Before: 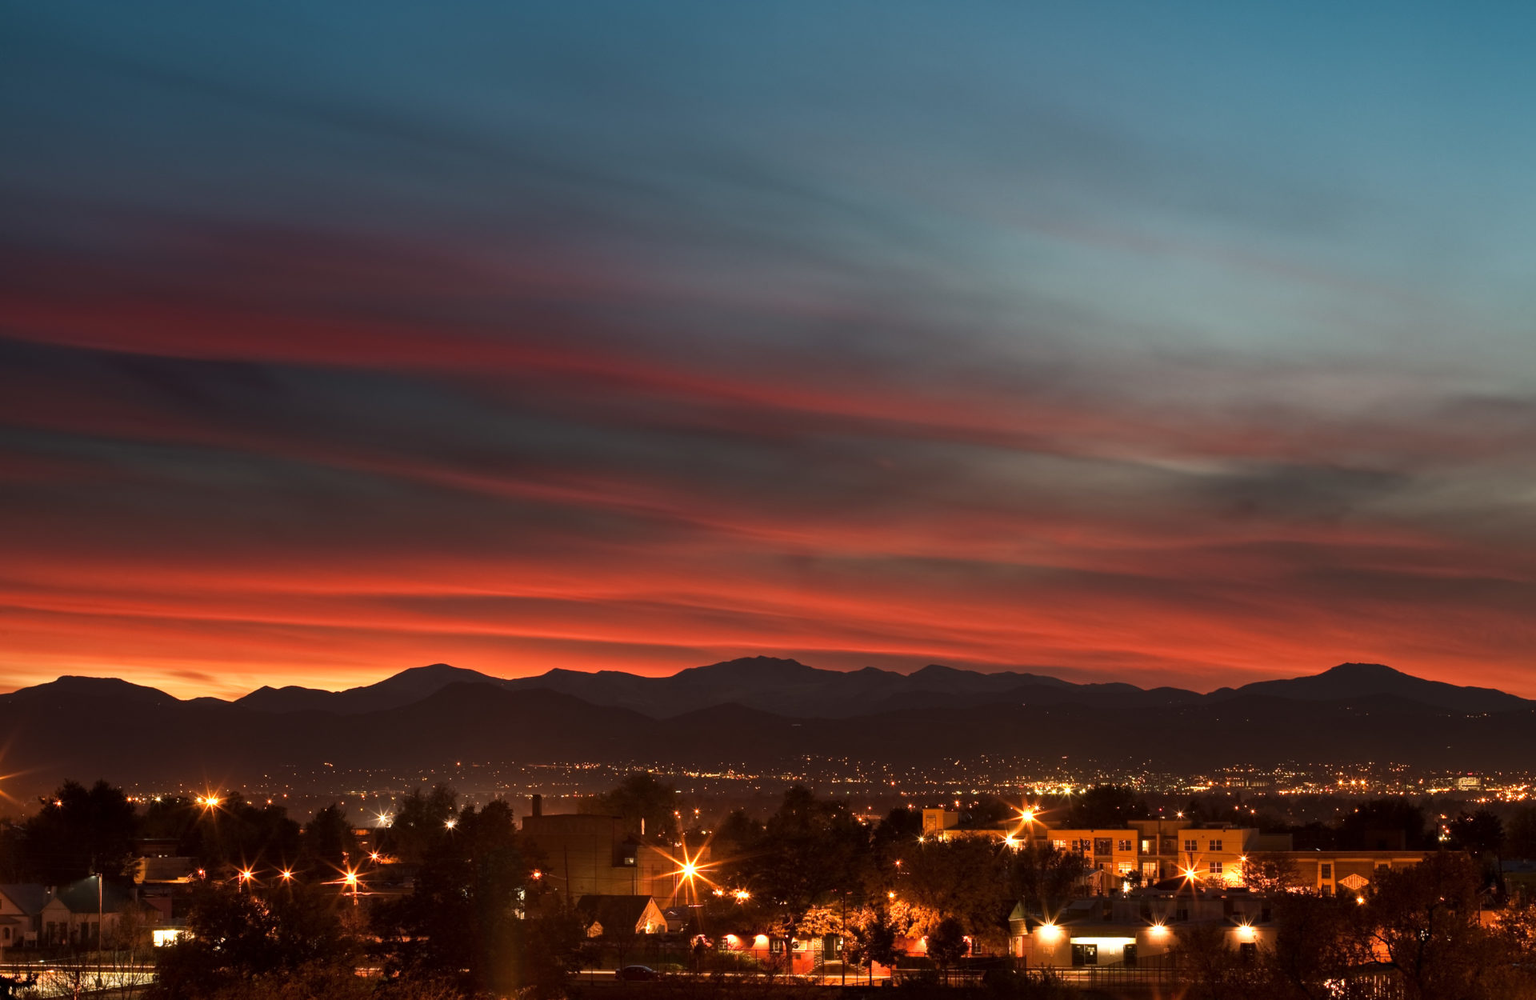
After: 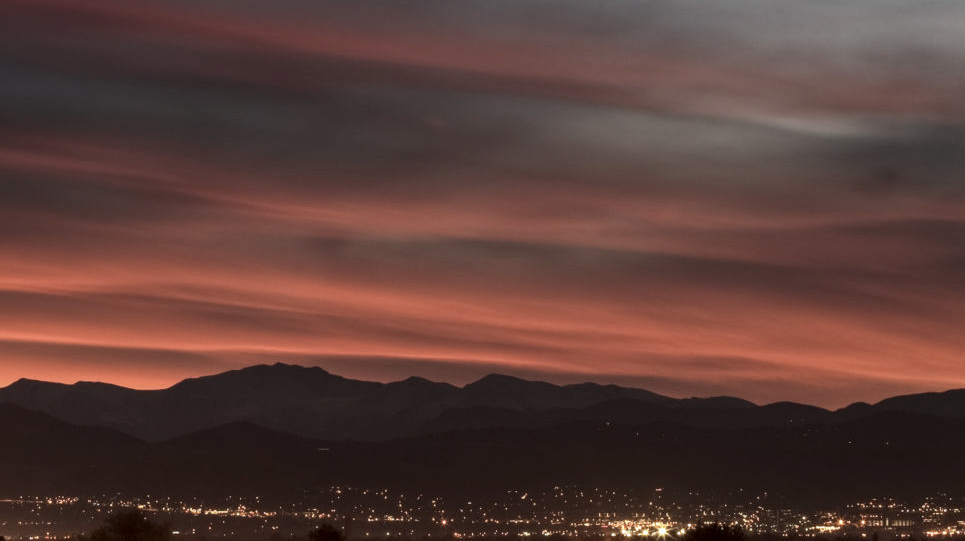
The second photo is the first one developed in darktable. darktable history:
contrast brightness saturation: contrast 0.1, saturation -0.36
local contrast: on, module defaults
crop: left 35.03%, top 36.625%, right 14.663%, bottom 20.057%
white balance: red 0.98, blue 1.034
